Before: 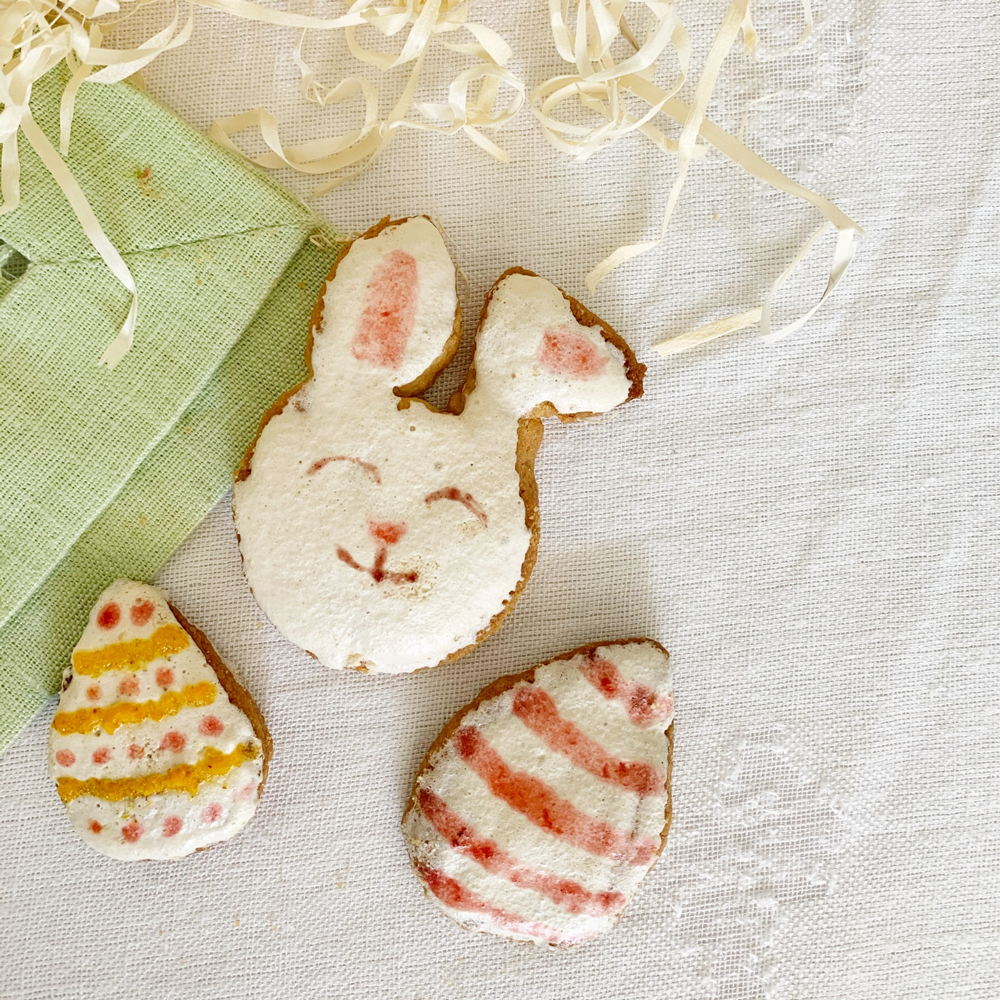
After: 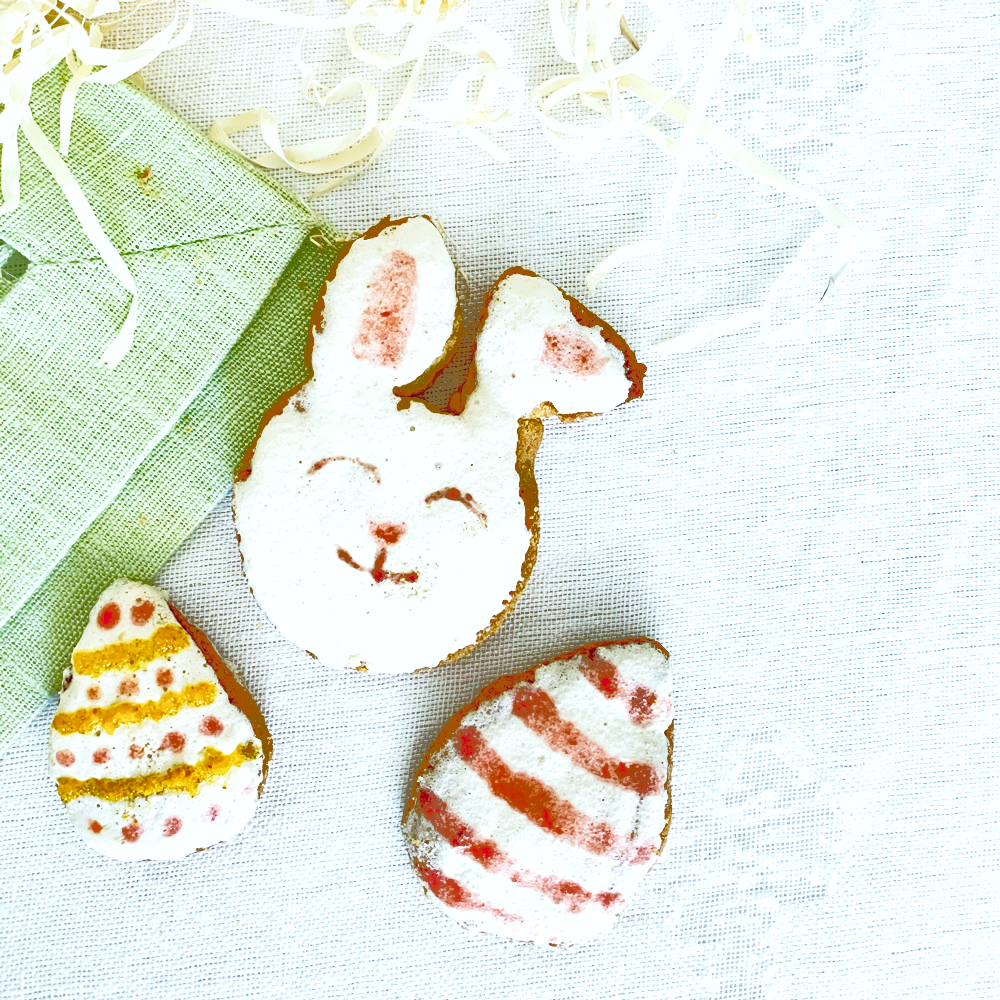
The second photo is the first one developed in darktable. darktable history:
shadows and highlights: shadows 39.6, highlights -59.67
tone curve: curves: ch0 [(0, 0.023) (0.087, 0.065) (0.184, 0.168) (0.45, 0.54) (0.57, 0.683) (0.722, 0.825) (0.877, 0.948) (1, 1)]; ch1 [(0, 0) (0.388, 0.369) (0.44, 0.45) (0.495, 0.491) (0.534, 0.528) (0.657, 0.655) (1, 1)]; ch2 [(0, 0) (0.353, 0.317) (0.408, 0.427) (0.5, 0.497) (0.534, 0.544) (0.576, 0.605) (0.625, 0.631) (1, 1)], preserve colors none
exposure: exposure 0.606 EV, compensate highlight preservation false
contrast brightness saturation: contrast 0.105, brightness 0.026, saturation 0.087
color calibration: x 0.383, y 0.371, temperature 3926.2 K, gamut compression 2.98
